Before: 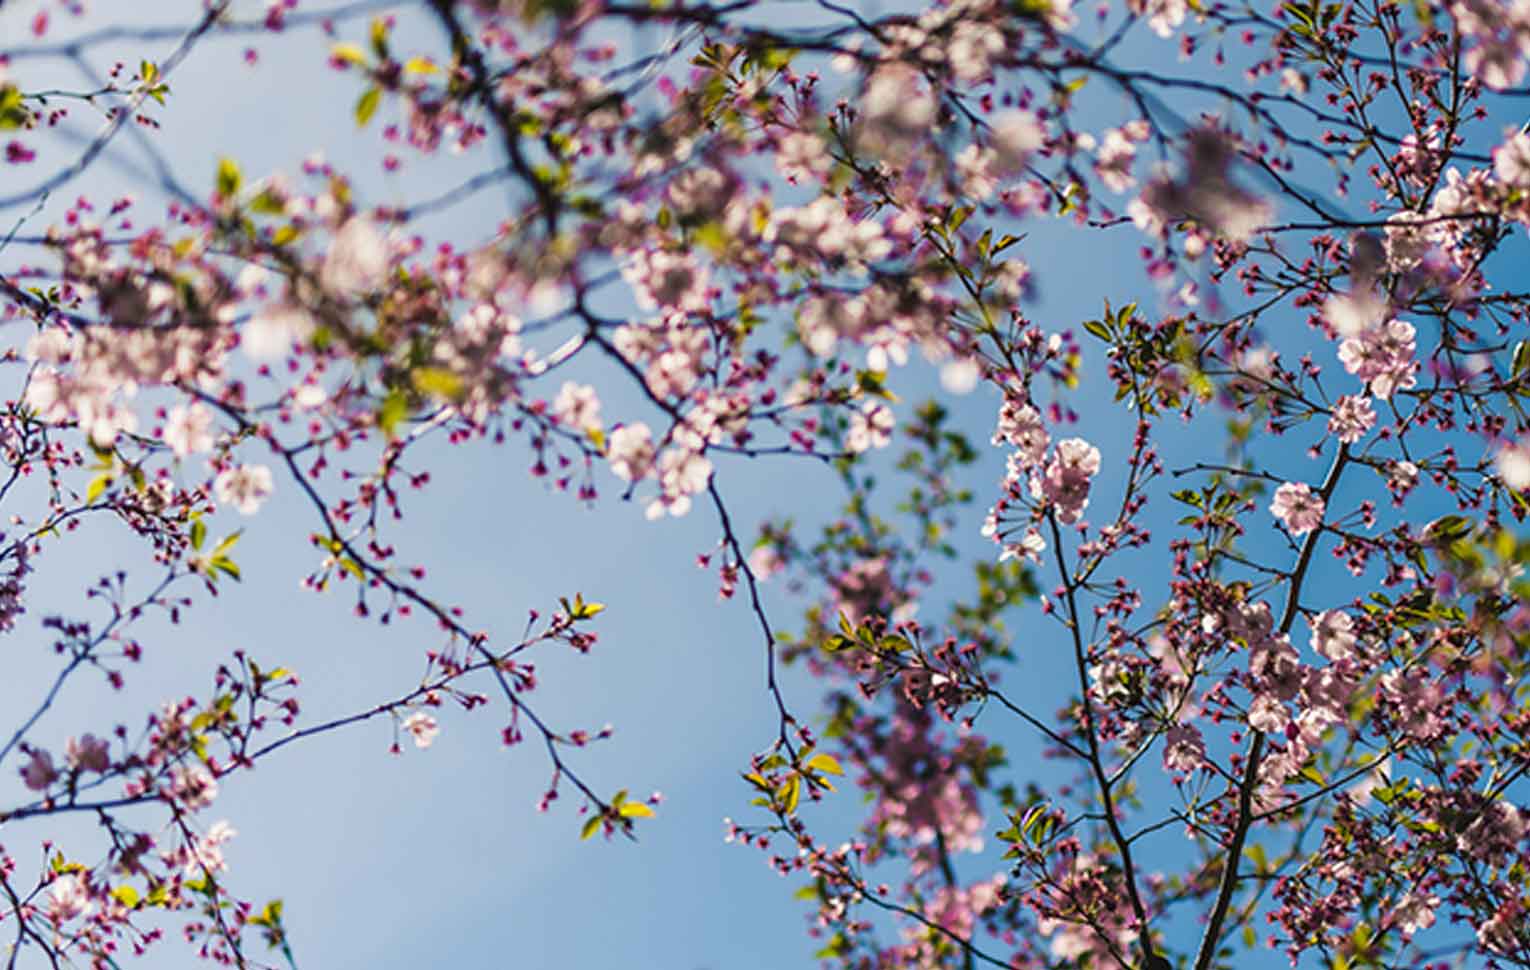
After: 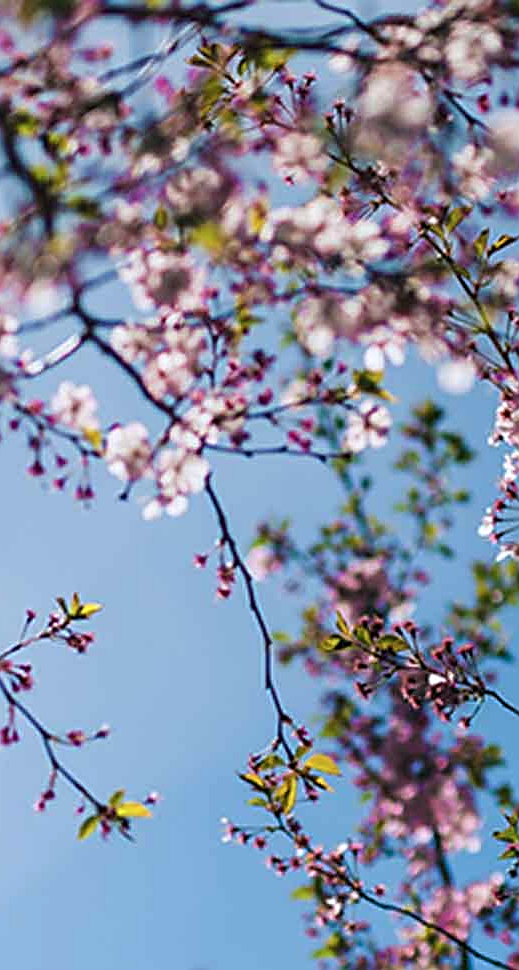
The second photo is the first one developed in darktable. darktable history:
crop: left 32.891%, right 33.186%
color correction: highlights a* -0.751, highlights b* -9.25
sharpen: on, module defaults
